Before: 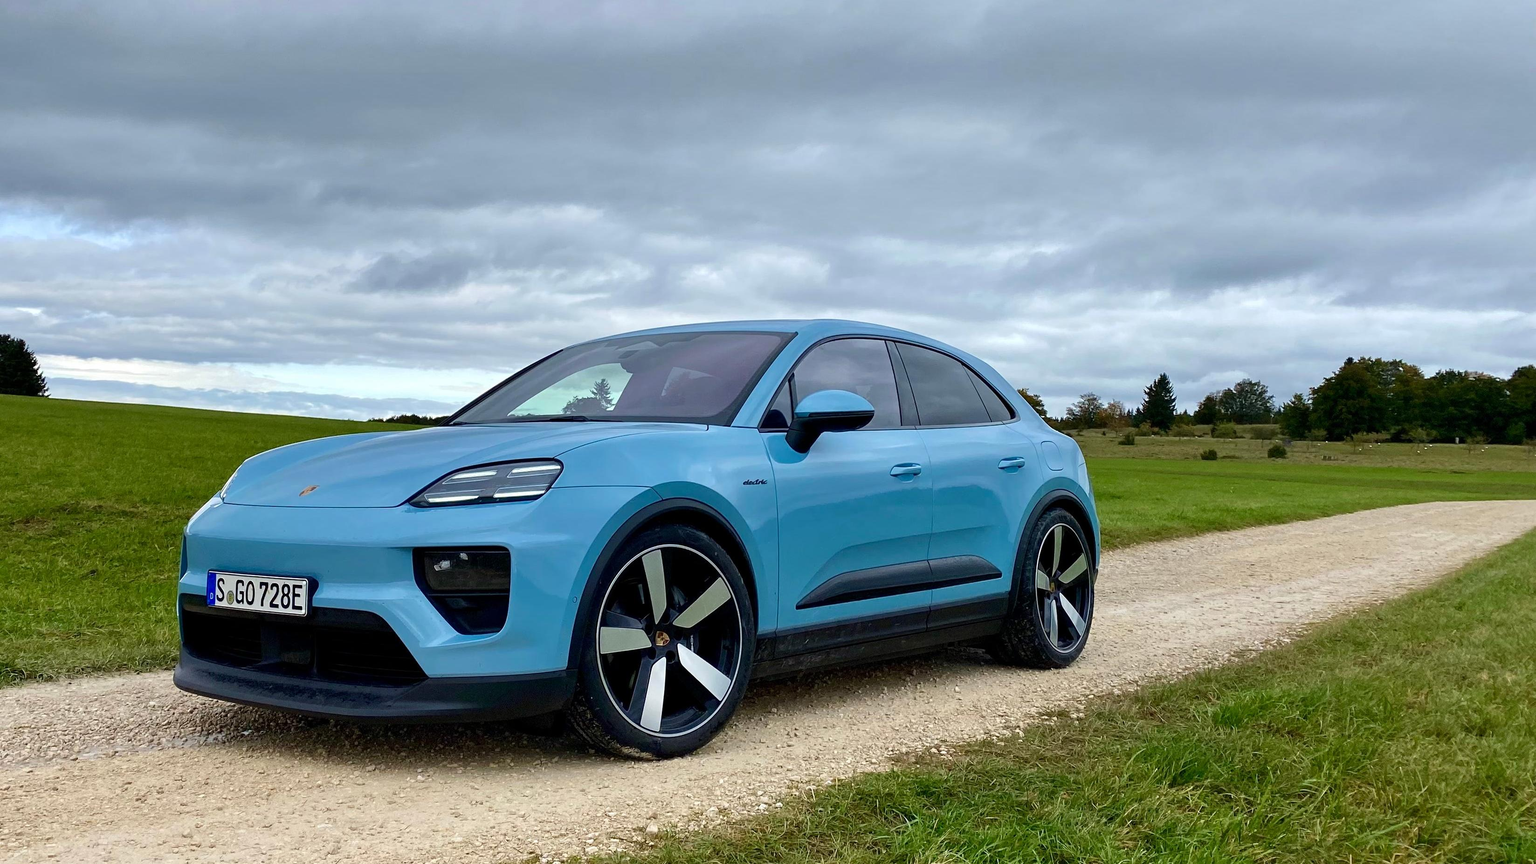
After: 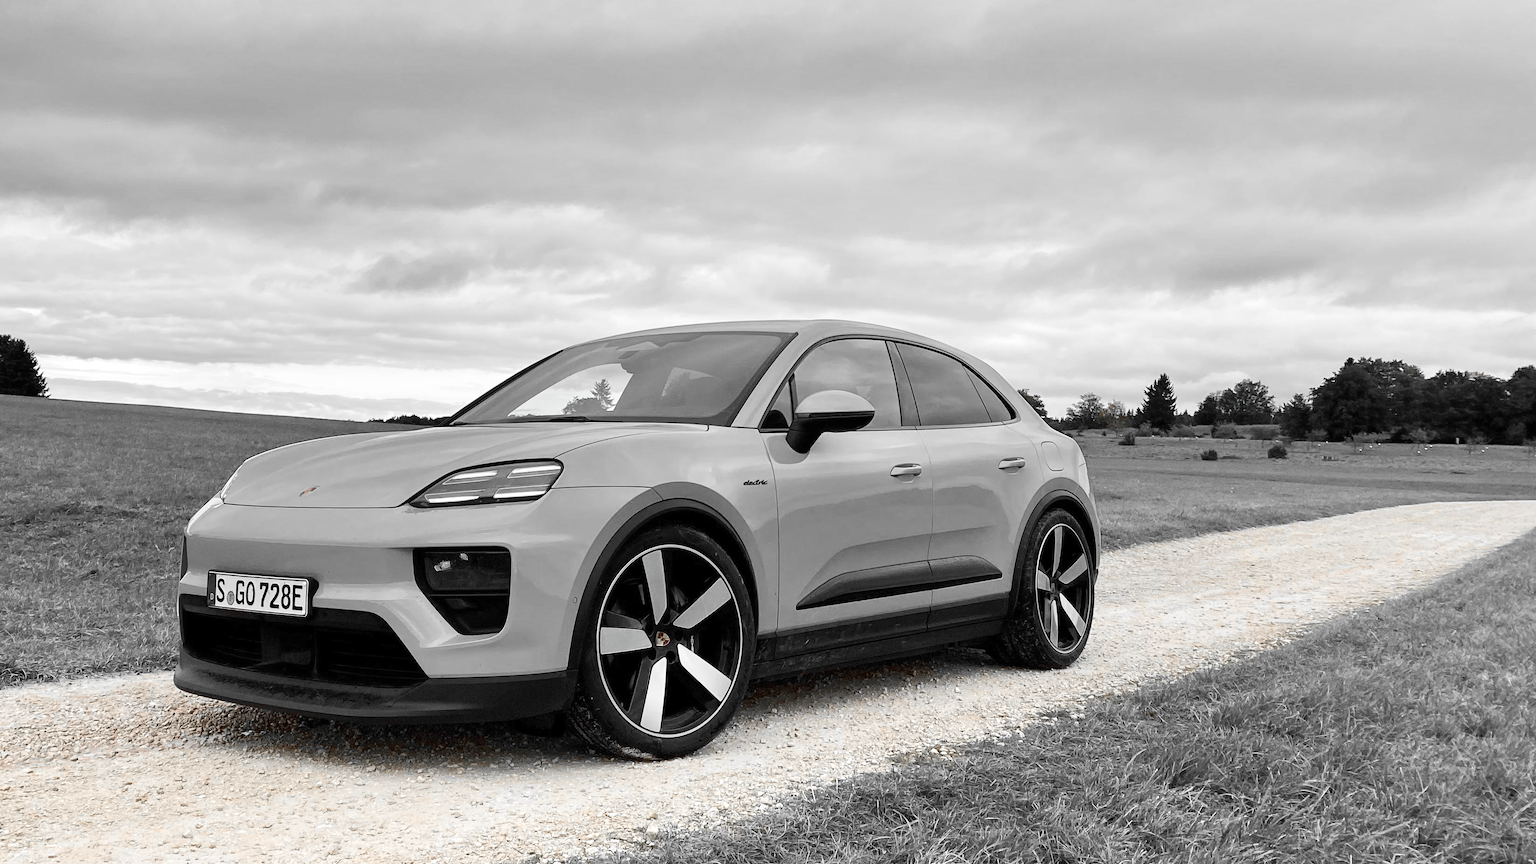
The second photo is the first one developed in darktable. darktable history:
contrast brightness saturation: contrast 0.2, brightness 0.16, saturation 0.22
color zones: curves: ch0 [(0, 0.497) (0.096, 0.361) (0.221, 0.538) (0.429, 0.5) (0.571, 0.5) (0.714, 0.5) (0.857, 0.5) (1, 0.497)]; ch1 [(0, 0.5) (0.143, 0.5) (0.257, -0.002) (0.429, 0.04) (0.571, -0.001) (0.714, -0.015) (0.857, 0.024) (1, 0.5)]
